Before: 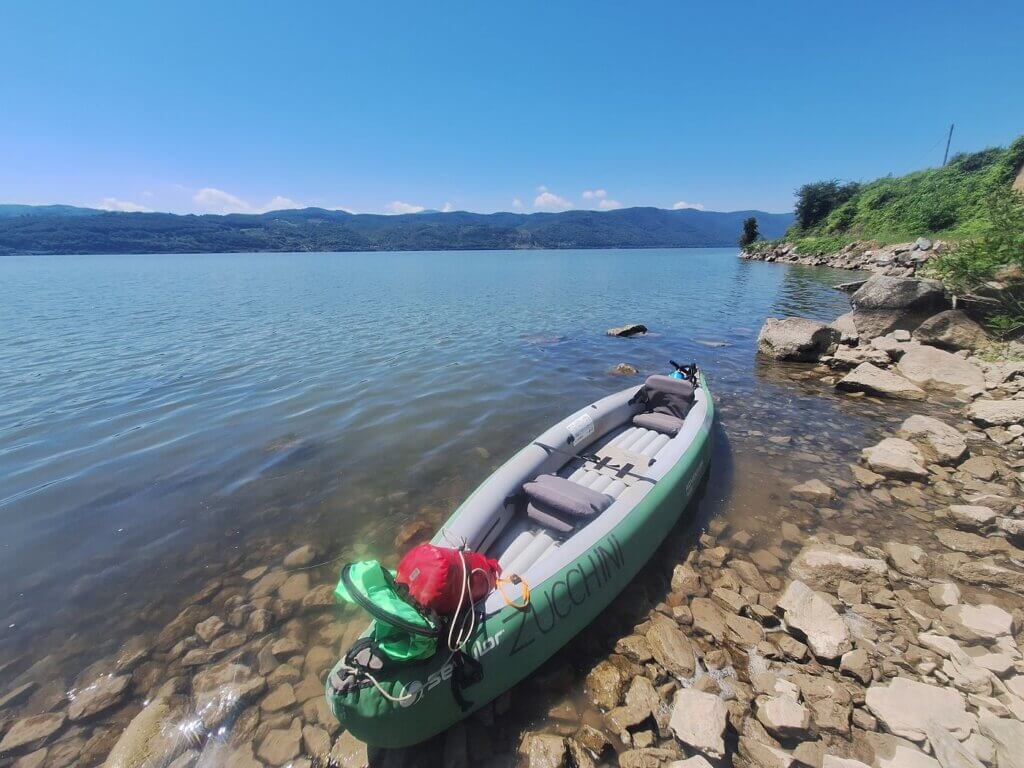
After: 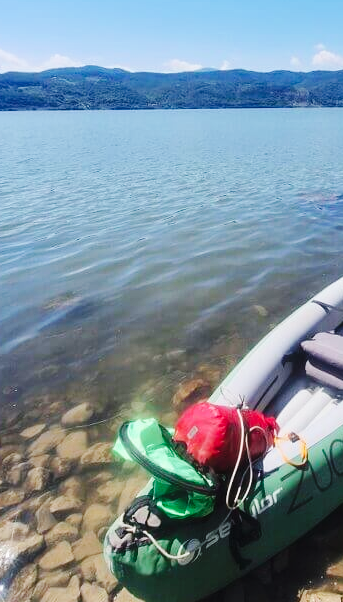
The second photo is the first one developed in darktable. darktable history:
contrast brightness saturation: saturation -0.04
crop and rotate: left 21.77%, top 18.528%, right 44.676%, bottom 2.997%
base curve: curves: ch0 [(0, 0) (0.036, 0.025) (0.121, 0.166) (0.206, 0.329) (0.605, 0.79) (1, 1)], preserve colors none
